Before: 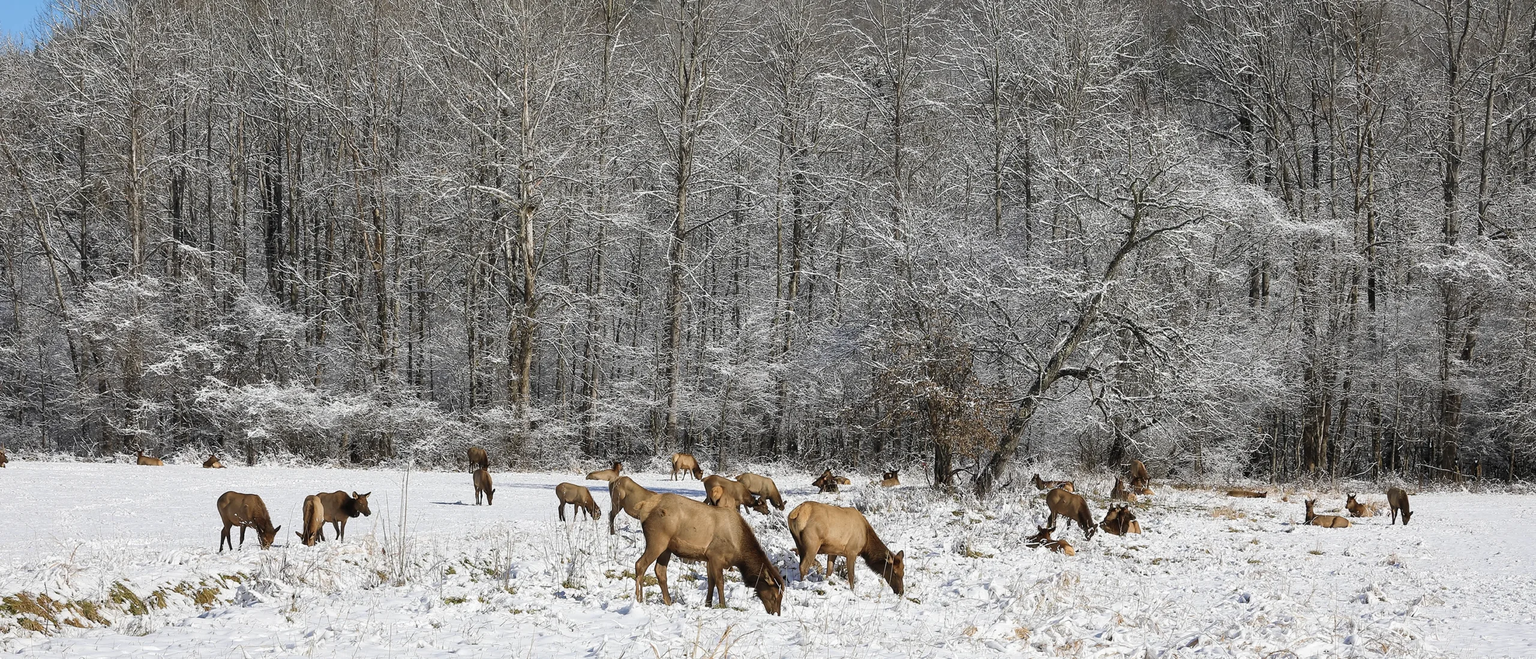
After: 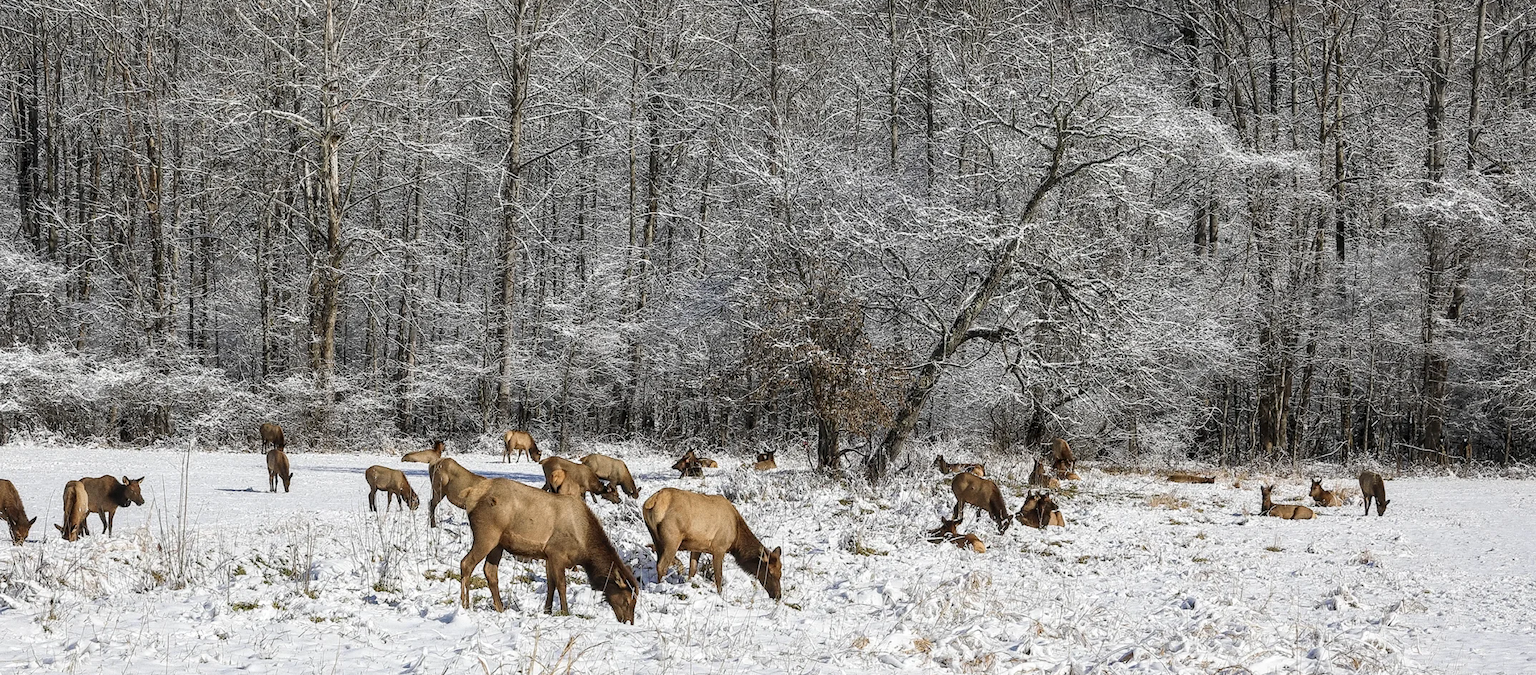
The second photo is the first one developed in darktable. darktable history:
crop: left 16.315%, top 14.246%
local contrast: on, module defaults
grain: coarseness 8.68 ISO, strength 31.94%
